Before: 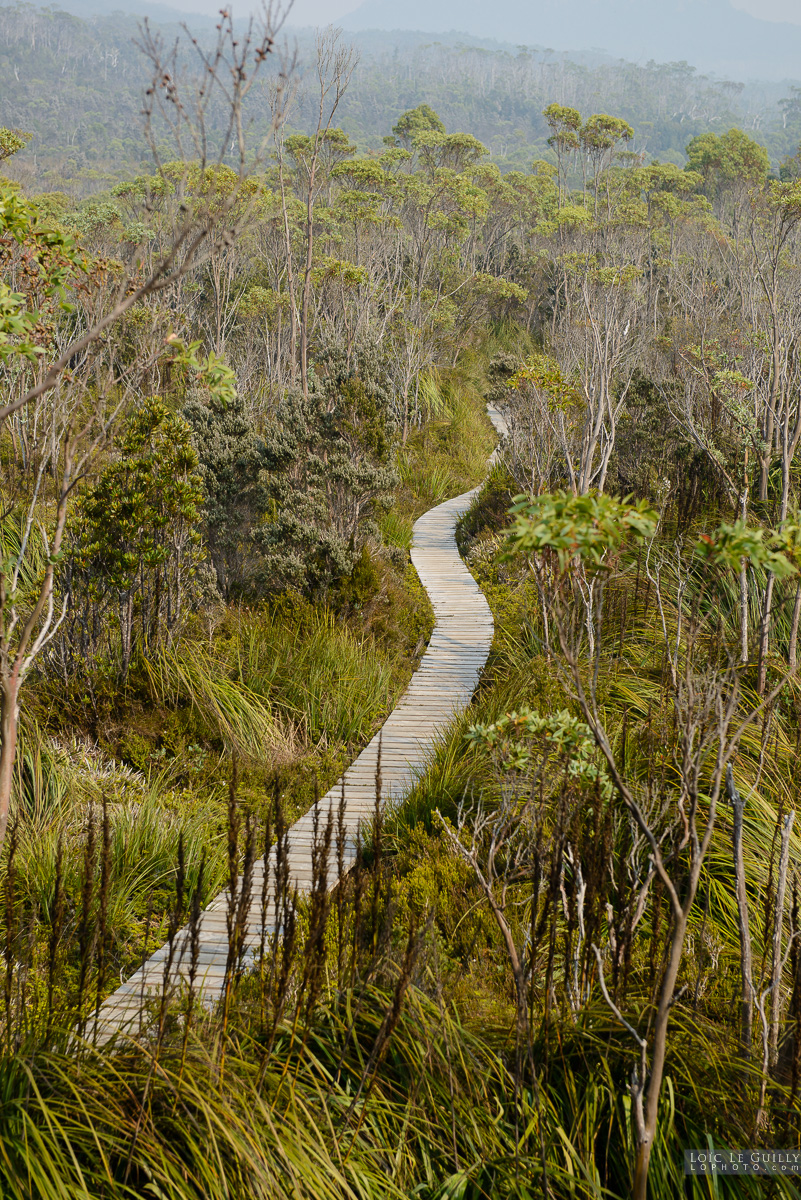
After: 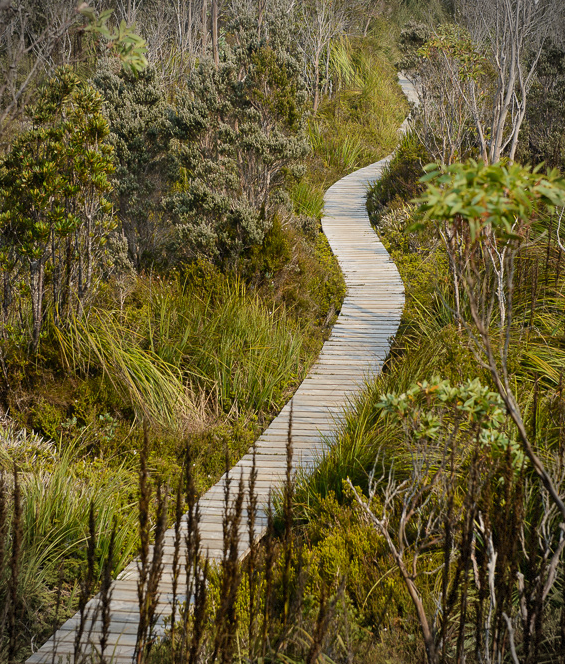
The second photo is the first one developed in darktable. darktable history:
vignetting: dithering 8-bit output, unbound false
crop: left 11.123%, top 27.61%, right 18.3%, bottom 17.034%
